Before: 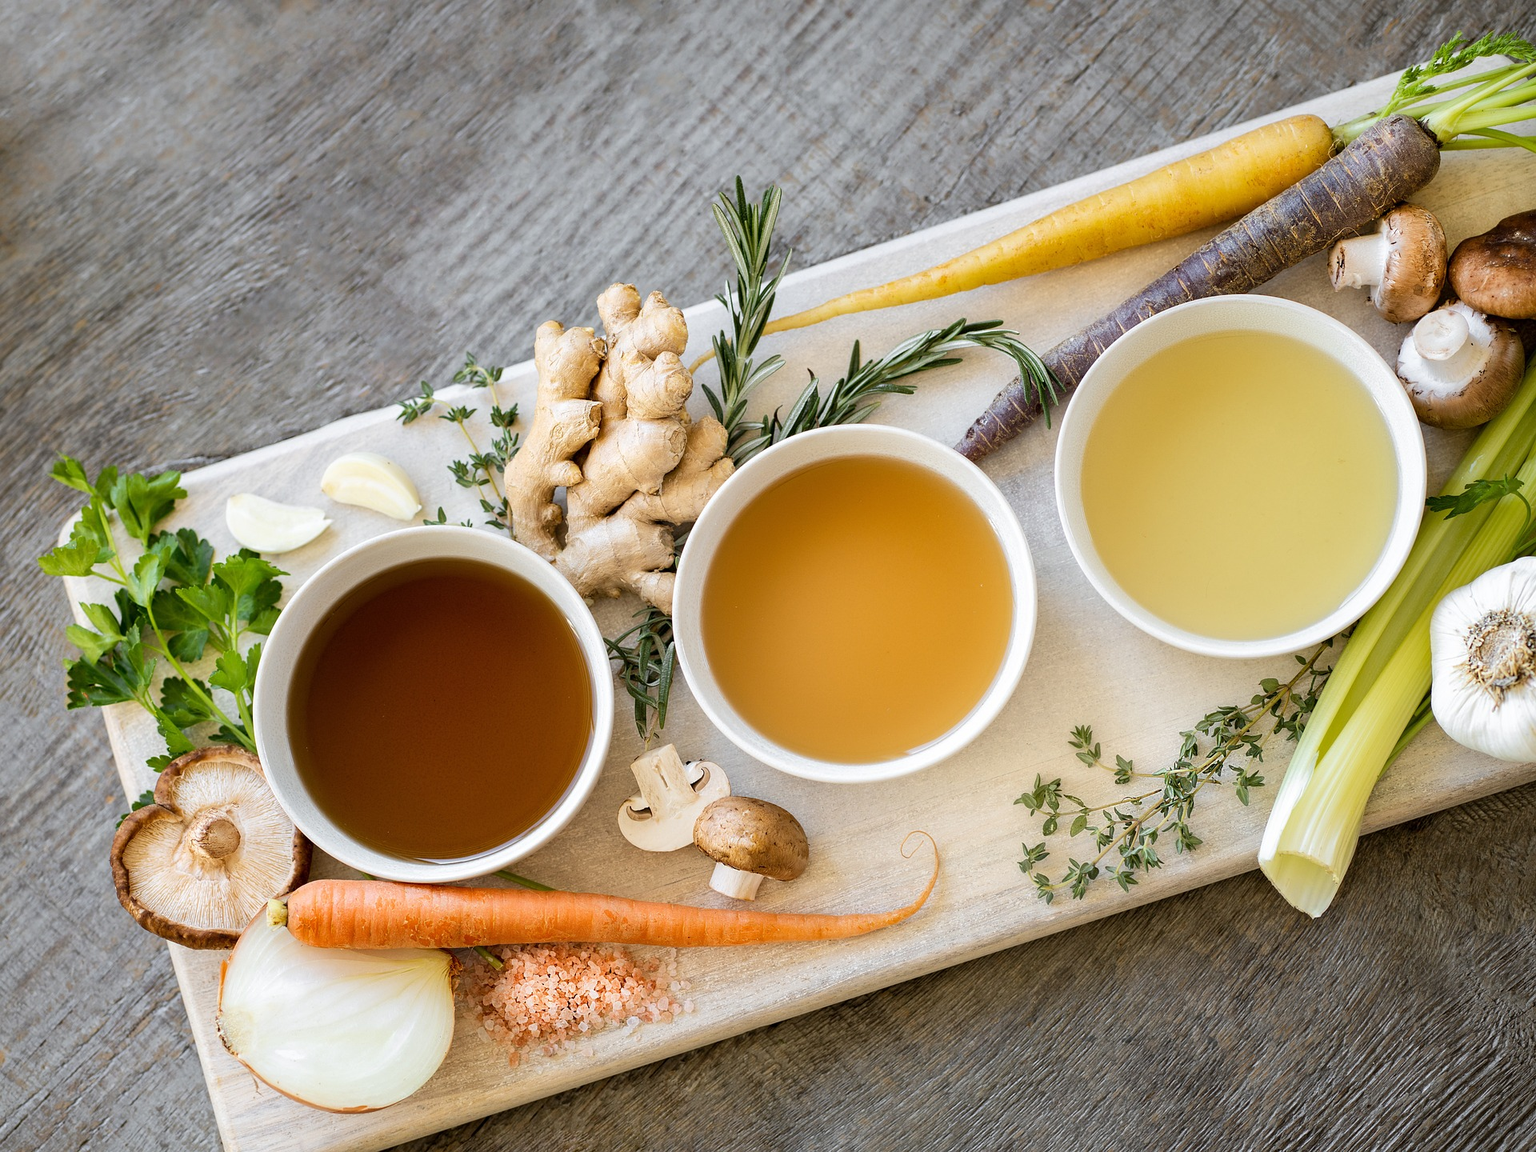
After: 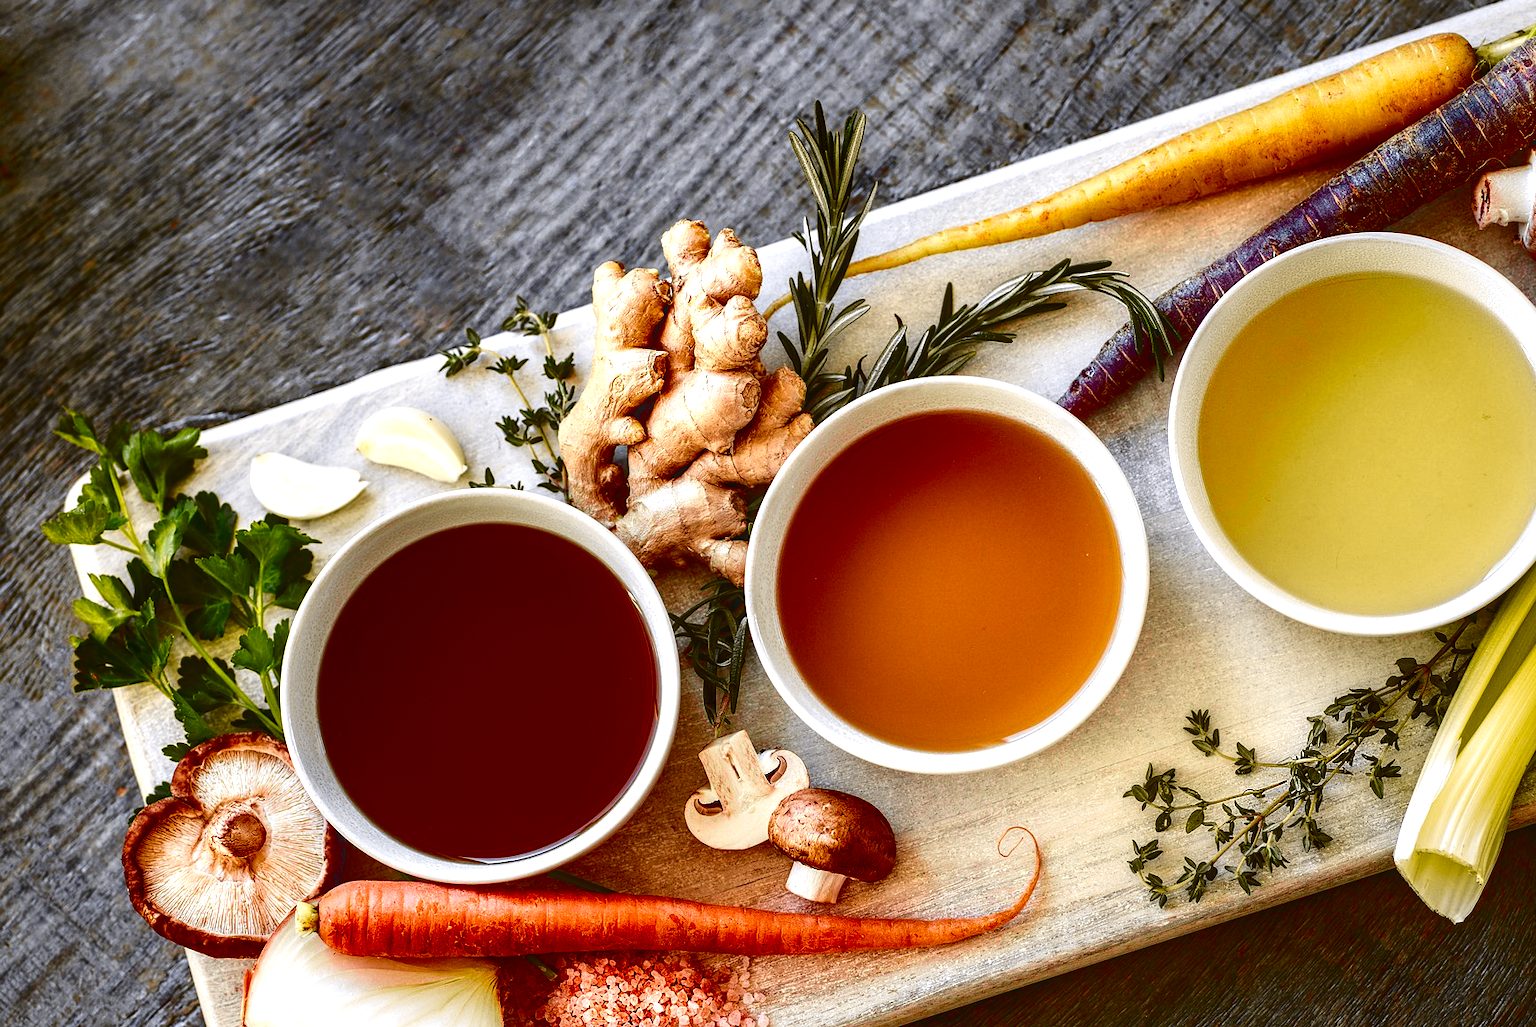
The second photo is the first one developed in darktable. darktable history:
tone curve: curves: ch0 [(0, 0.036) (0.119, 0.115) (0.466, 0.498) (0.715, 0.767) (0.817, 0.865) (1, 0.998)]; ch1 [(0, 0) (0.377, 0.424) (0.442, 0.491) (0.487, 0.502) (0.514, 0.512) (0.536, 0.577) (0.66, 0.724) (1, 1)]; ch2 [(0, 0) (0.38, 0.405) (0.463, 0.443) (0.492, 0.486) (0.526, 0.541) (0.578, 0.598) (1, 1)], color space Lab, independent channels, preserve colors none
color balance rgb: perceptual saturation grading › global saturation 20%, perceptual saturation grading › highlights -24.787%, perceptual saturation grading › shadows 49.821%, perceptual brilliance grading › highlights 9.676%, perceptual brilliance grading › shadows -4.582%
local contrast: on, module defaults
crop: top 7.411%, right 9.725%, bottom 12.064%
contrast brightness saturation: contrast 0.088, brightness -0.576, saturation 0.173
